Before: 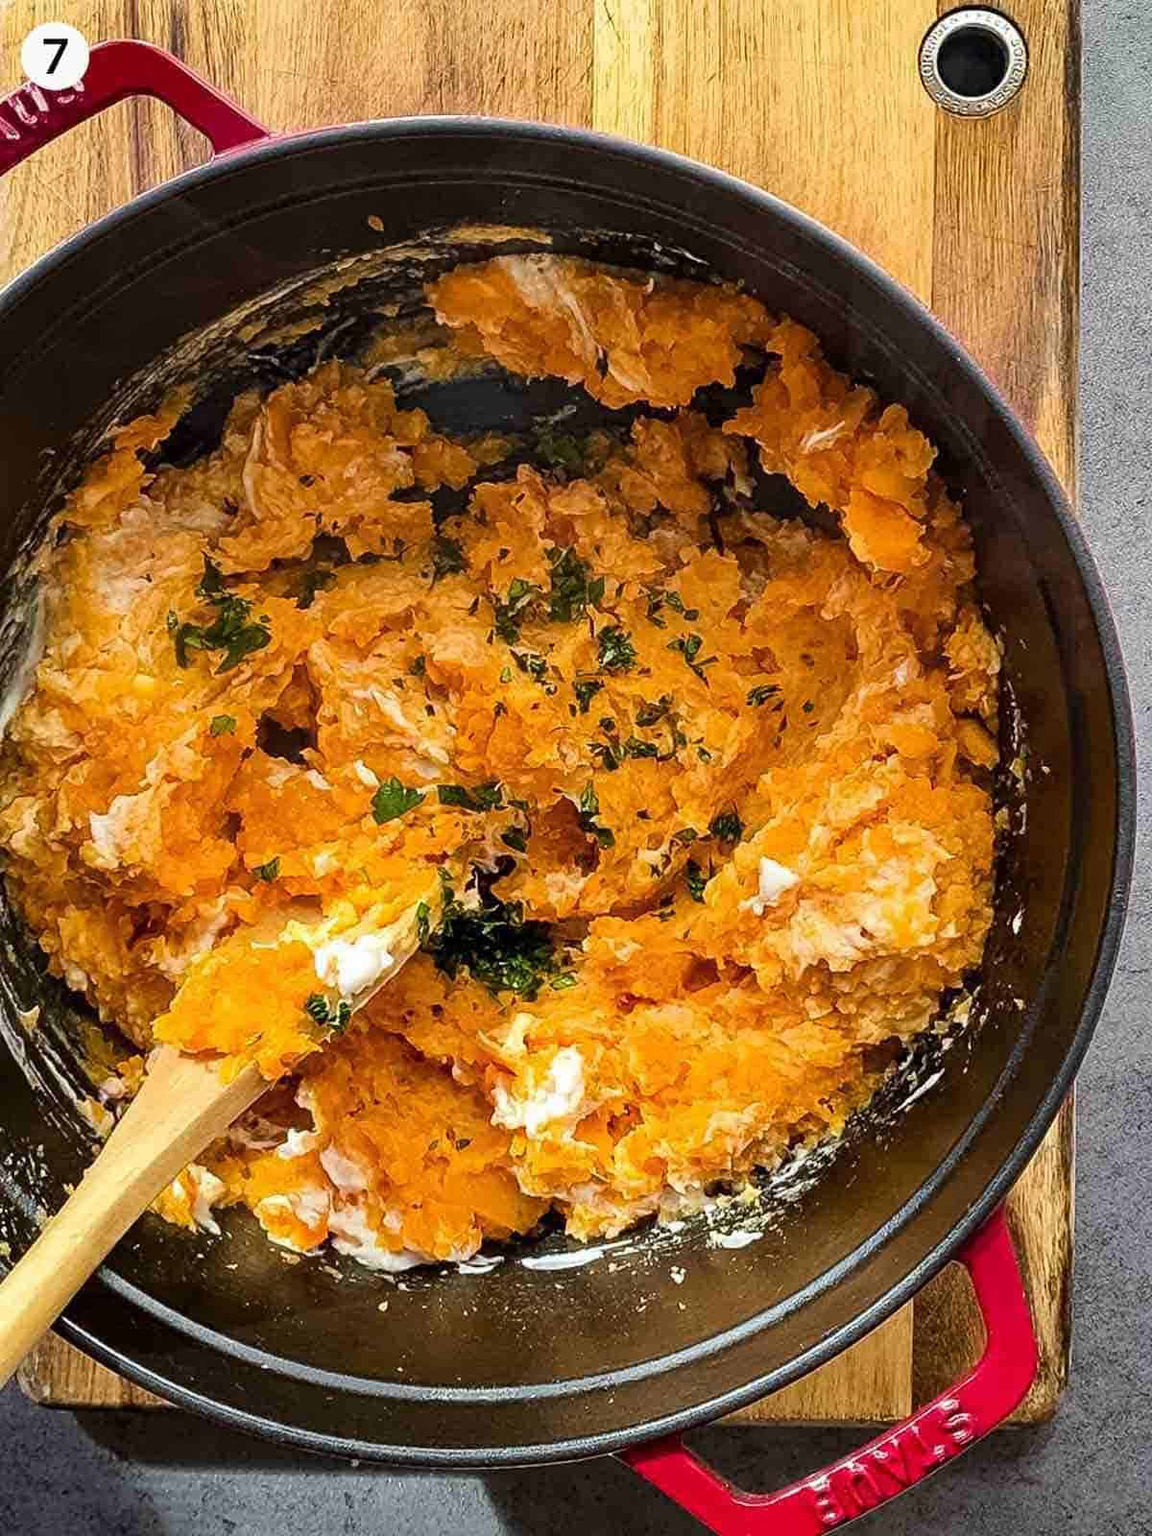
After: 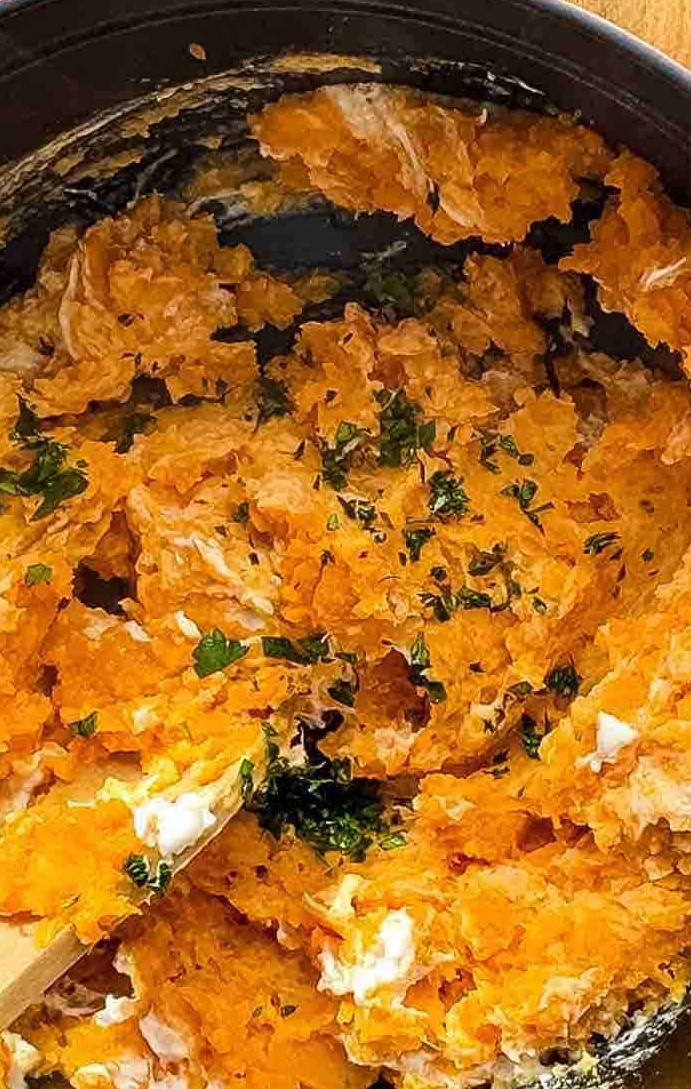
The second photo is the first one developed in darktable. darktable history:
crop: left 16.207%, top 11.316%, right 26.182%, bottom 20.577%
